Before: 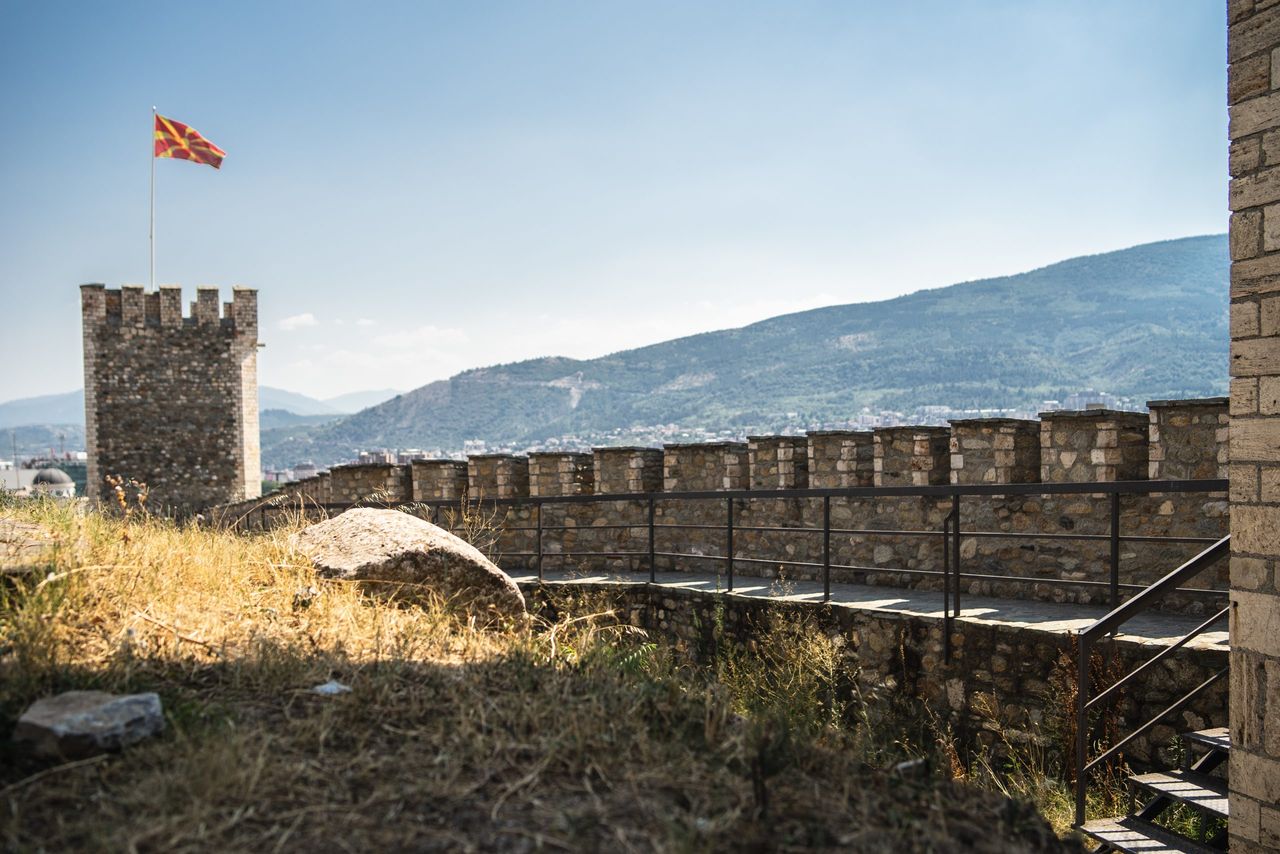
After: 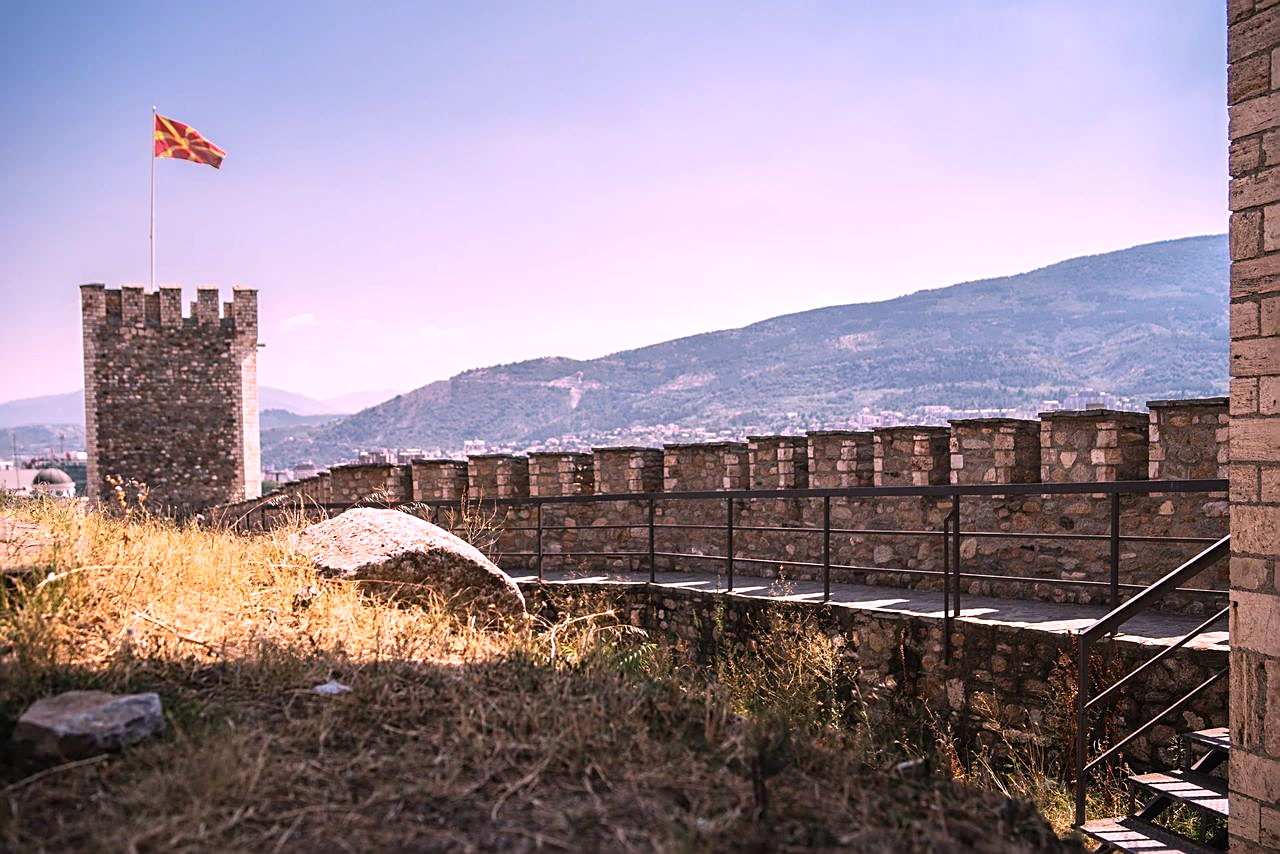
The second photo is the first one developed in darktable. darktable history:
sharpen: on, module defaults
white balance: red 1.188, blue 1.11
